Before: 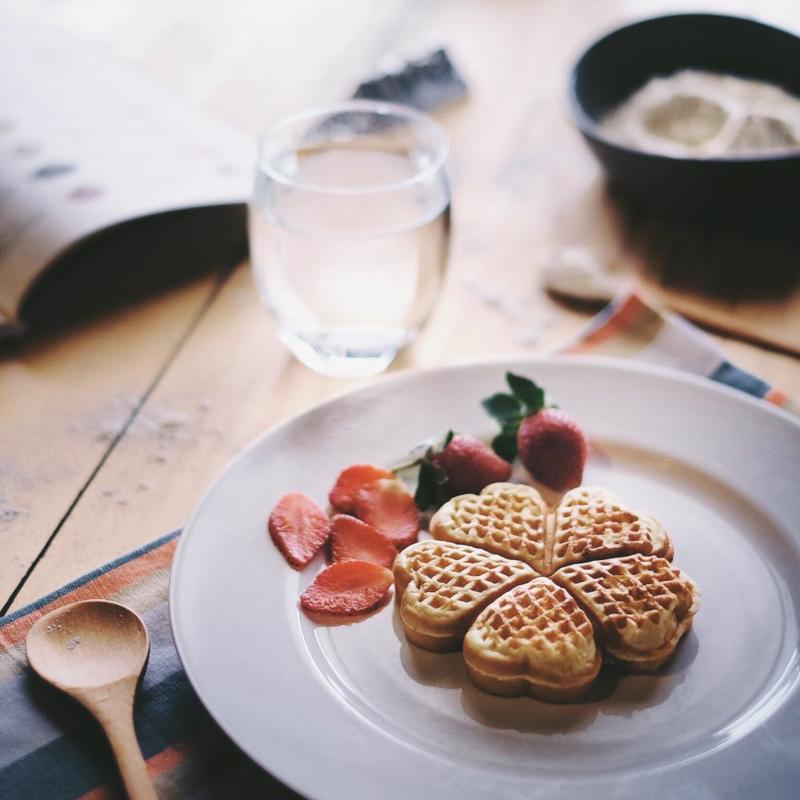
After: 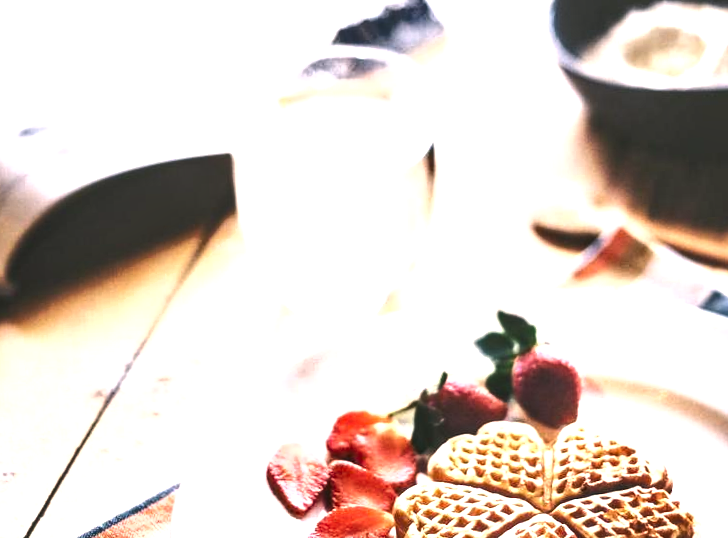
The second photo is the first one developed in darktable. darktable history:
crop: left 3.015%, top 8.969%, right 9.647%, bottom 26.457%
exposure: exposure 0.77 EV, compensate highlight preservation false
local contrast: detail 130%
color correction: highlights a* 3.84, highlights b* 5.07
shadows and highlights: shadows 32, highlights -32, soften with gaussian
color balance: on, module defaults
rotate and perspective: rotation -2.56°, automatic cropping off
tone equalizer: -8 EV -0.75 EV, -7 EV -0.7 EV, -6 EV -0.6 EV, -5 EV -0.4 EV, -3 EV 0.4 EV, -2 EV 0.6 EV, -1 EV 0.7 EV, +0 EV 0.75 EV, edges refinement/feathering 500, mask exposure compensation -1.57 EV, preserve details no
